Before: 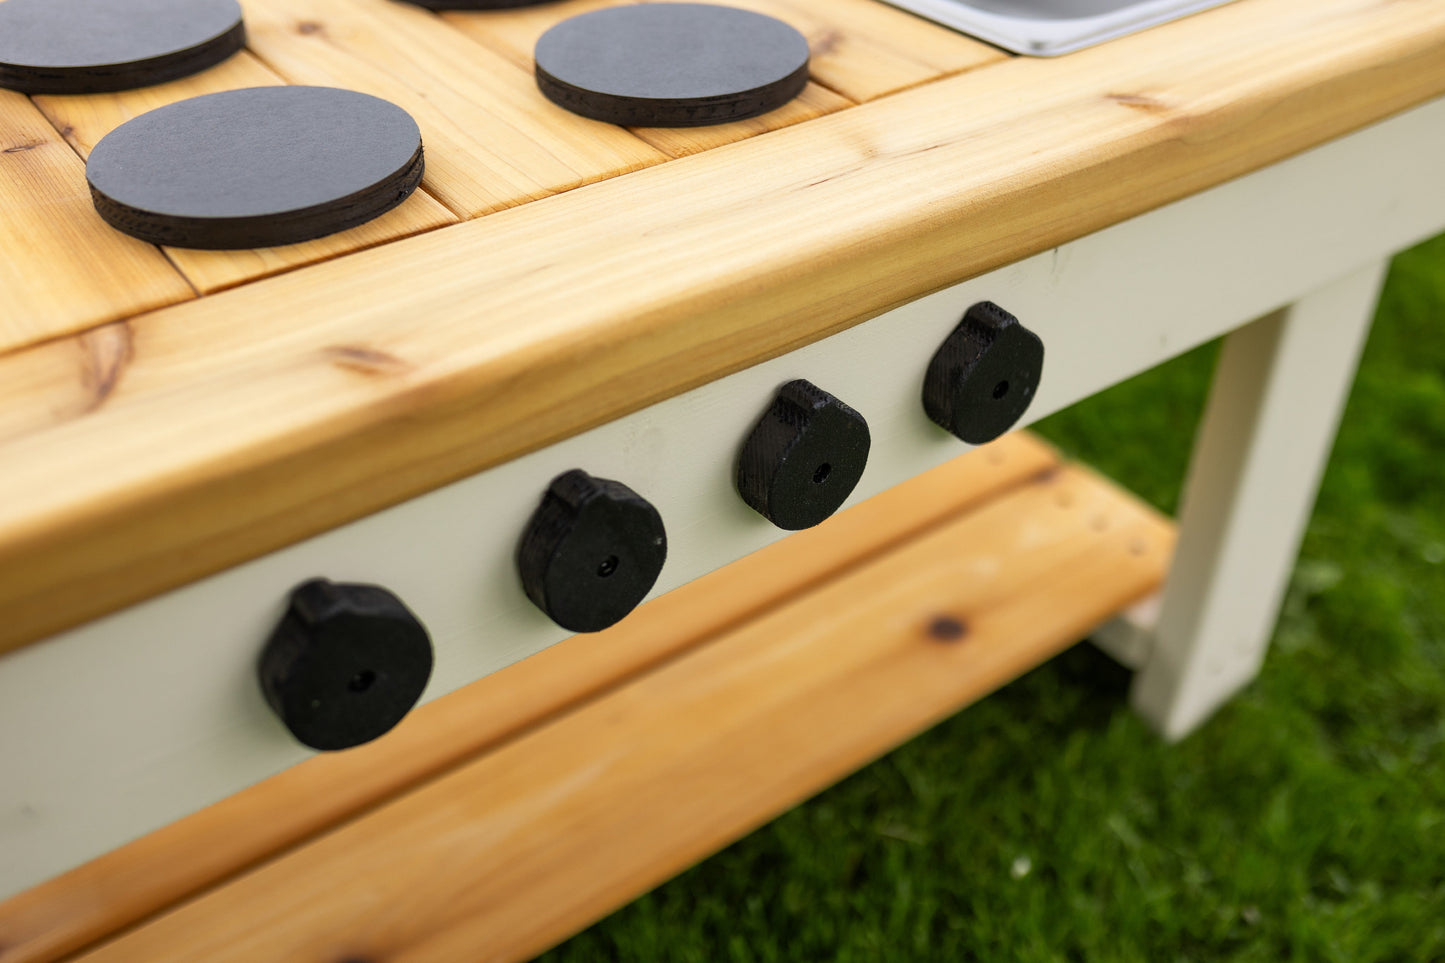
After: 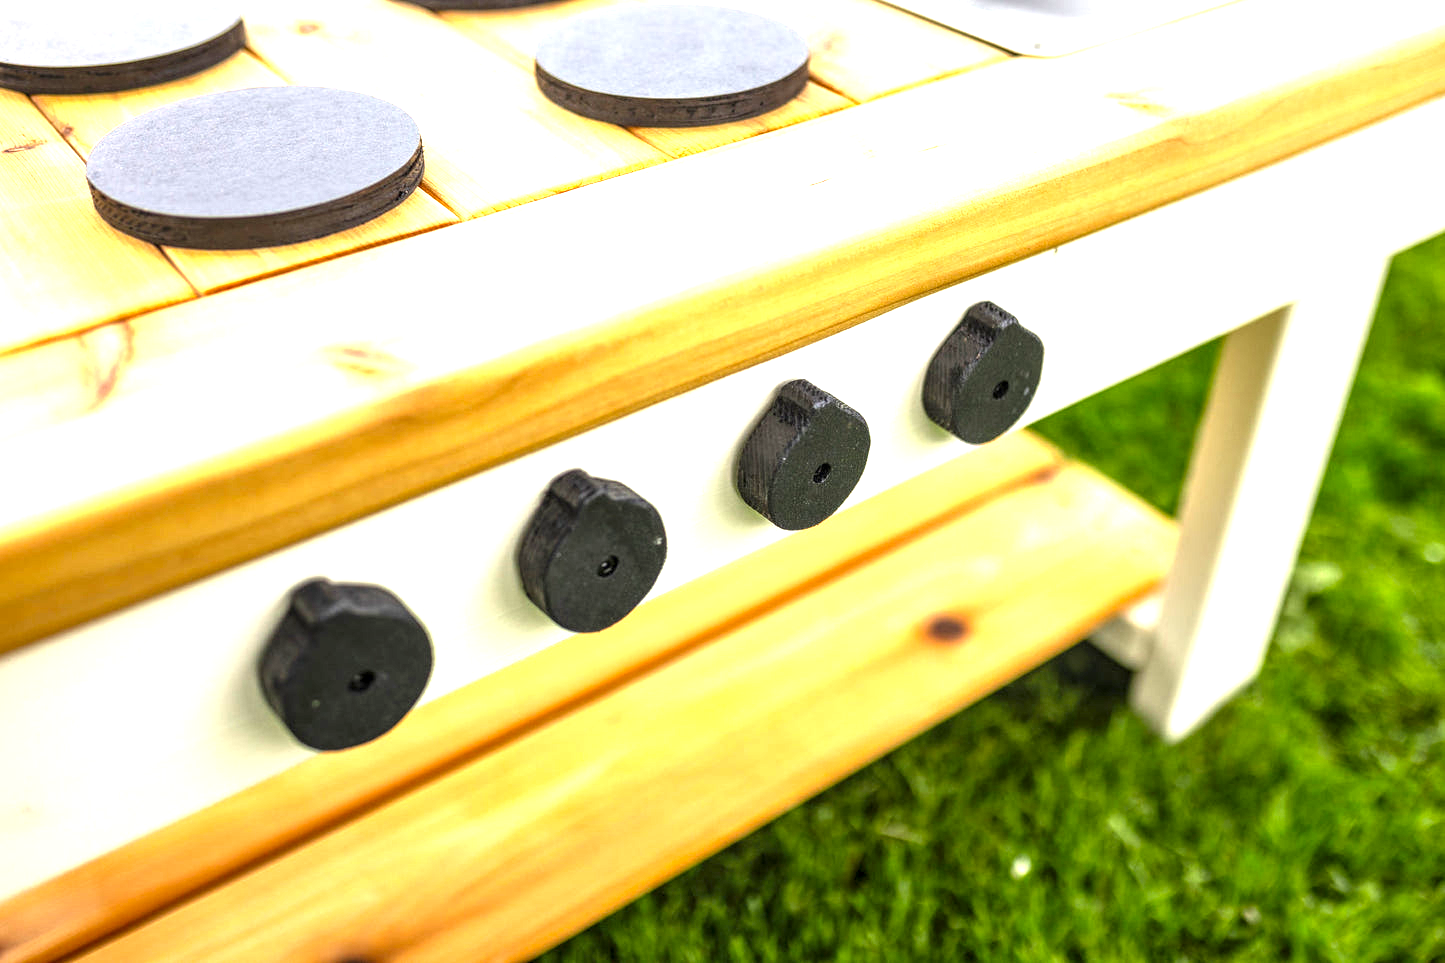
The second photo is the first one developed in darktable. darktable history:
color balance: output saturation 110%
local contrast: detail 150%
exposure: black level correction 0, exposure 1.6 EV, compensate exposure bias true, compensate highlight preservation false
